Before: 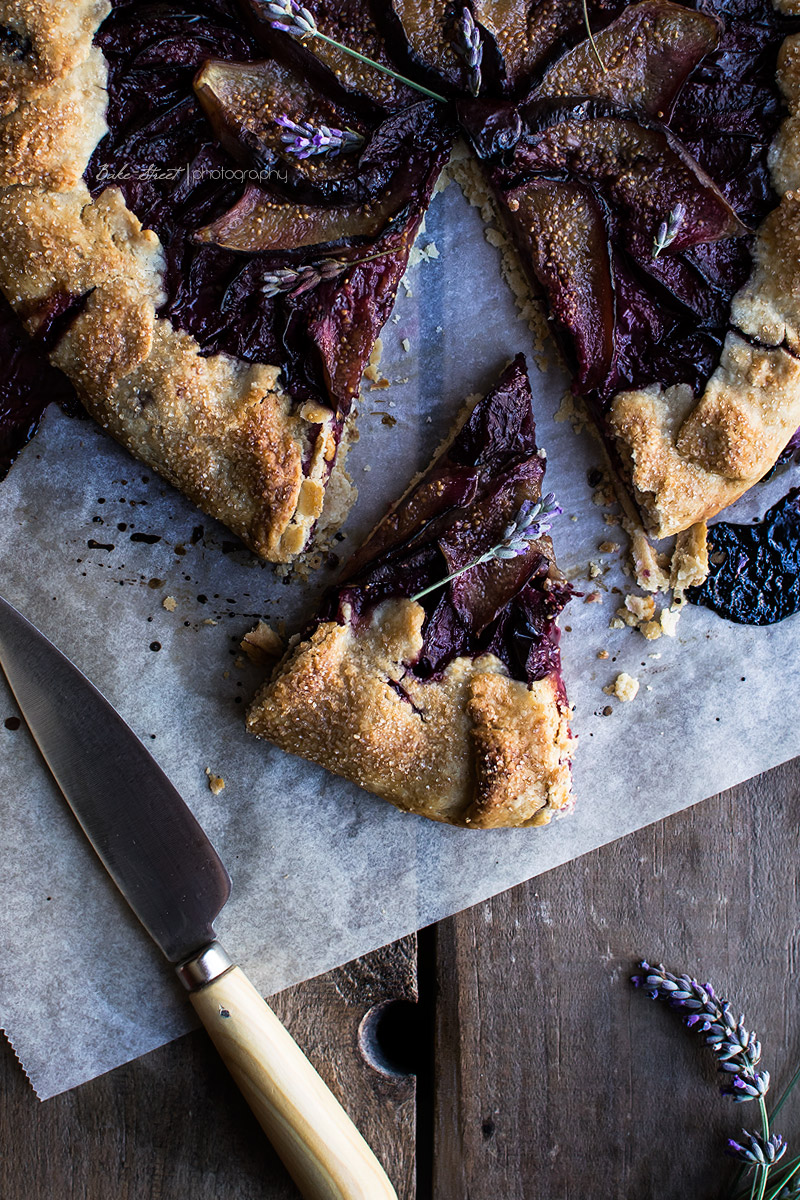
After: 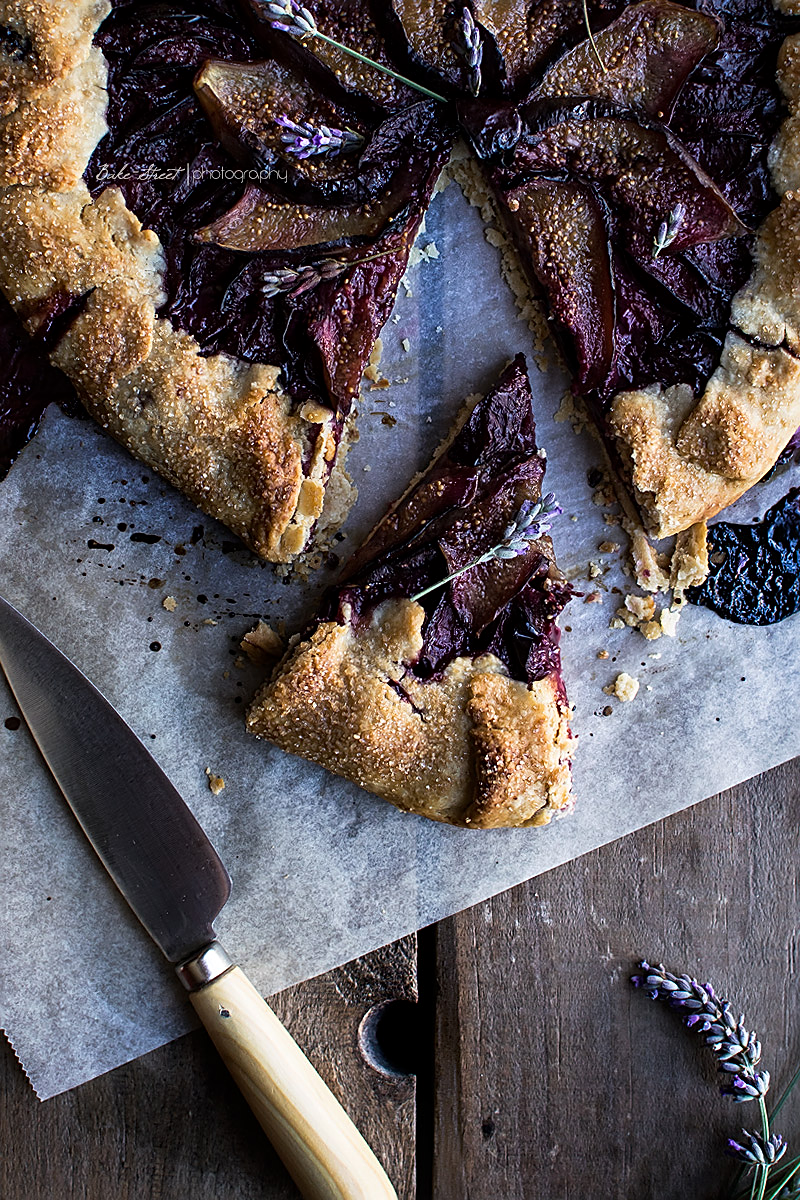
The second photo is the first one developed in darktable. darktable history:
exposure: black level correction 0.001, compensate highlight preservation false
shadows and highlights: shadows 6.67, soften with gaussian
sharpen: on, module defaults
